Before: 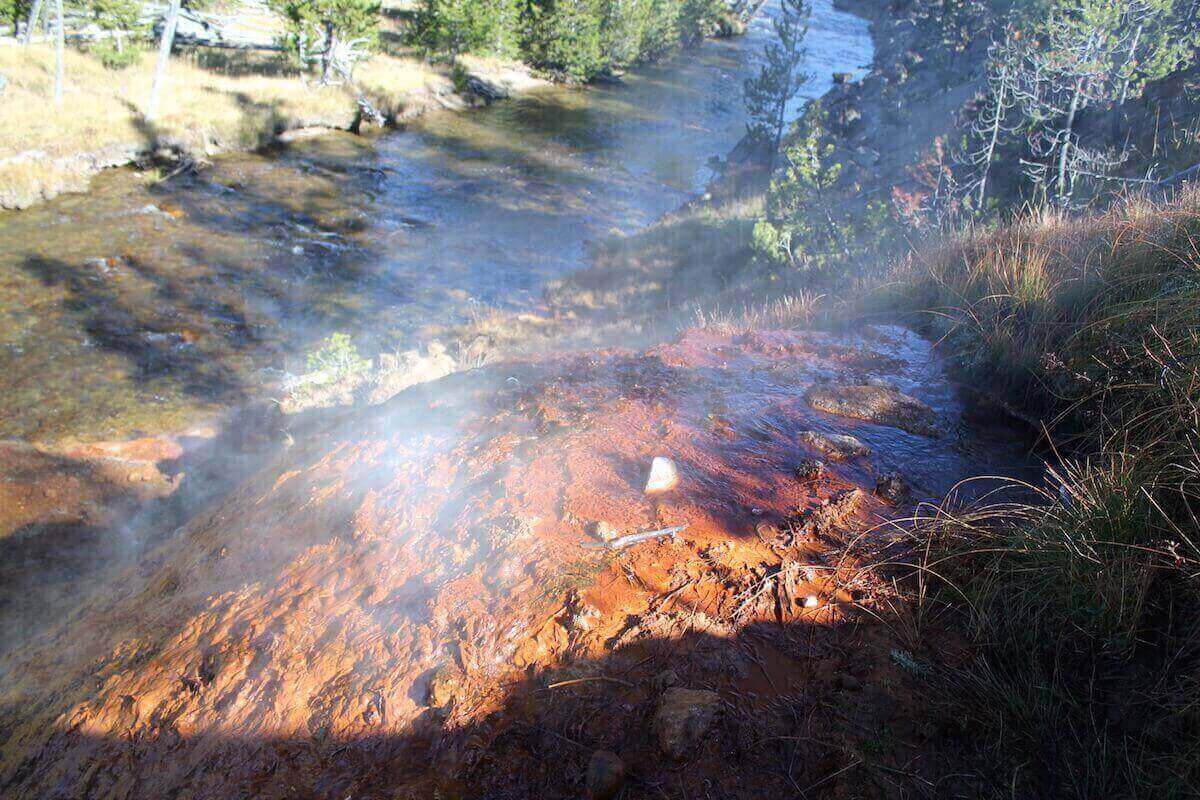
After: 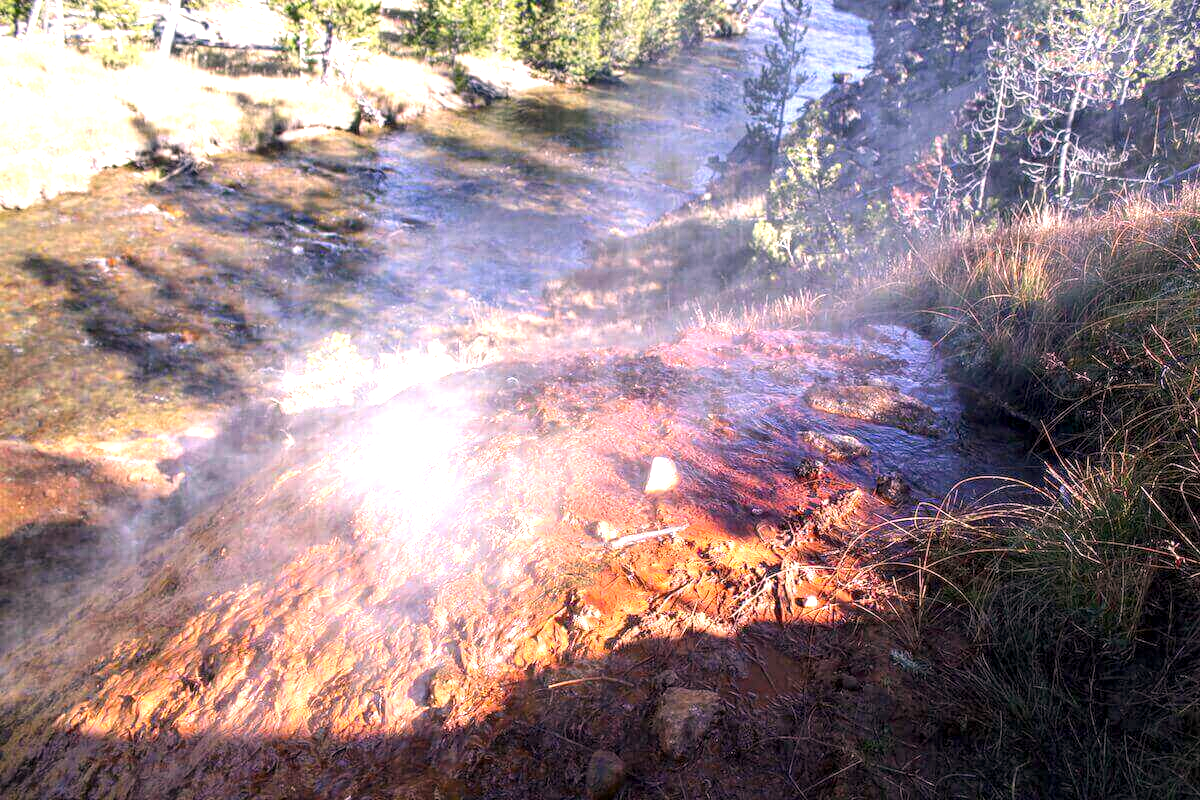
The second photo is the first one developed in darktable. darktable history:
exposure: exposure 0.661 EV, compensate highlight preservation false
color correction: highlights a* 14.72, highlights b* 4.89
local contrast: detail 140%
